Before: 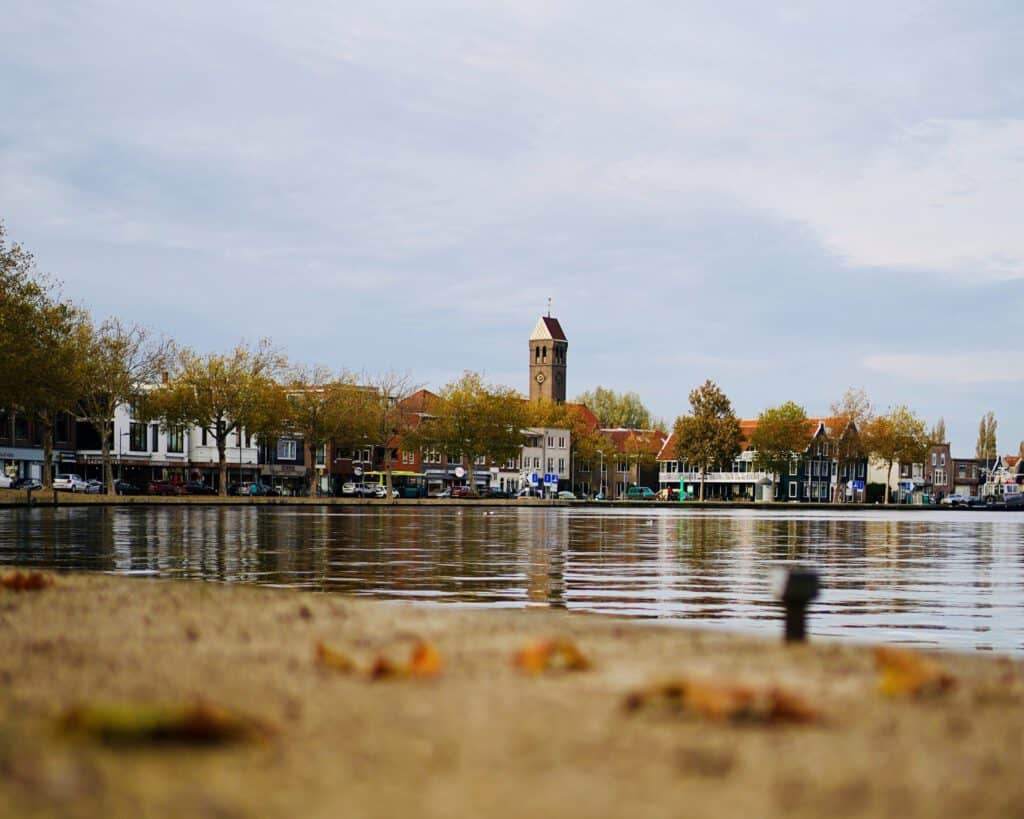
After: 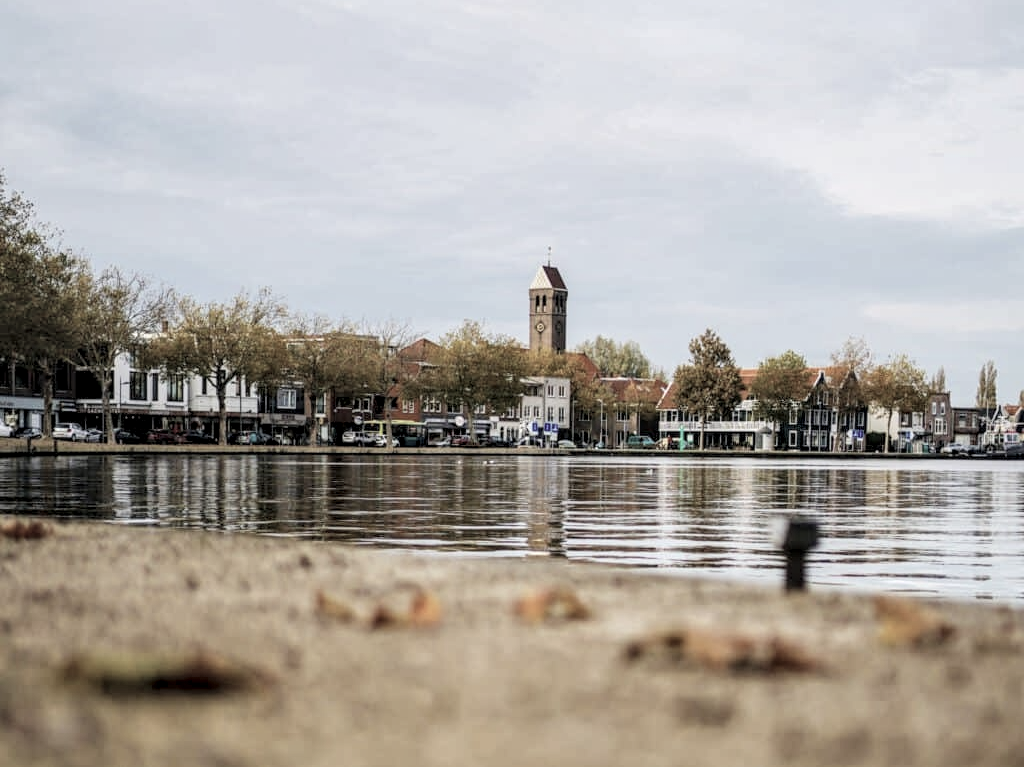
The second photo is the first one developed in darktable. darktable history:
crop and rotate: top 6.25%
contrast brightness saturation: brightness 0.18, saturation -0.5
local contrast: detail 150%
